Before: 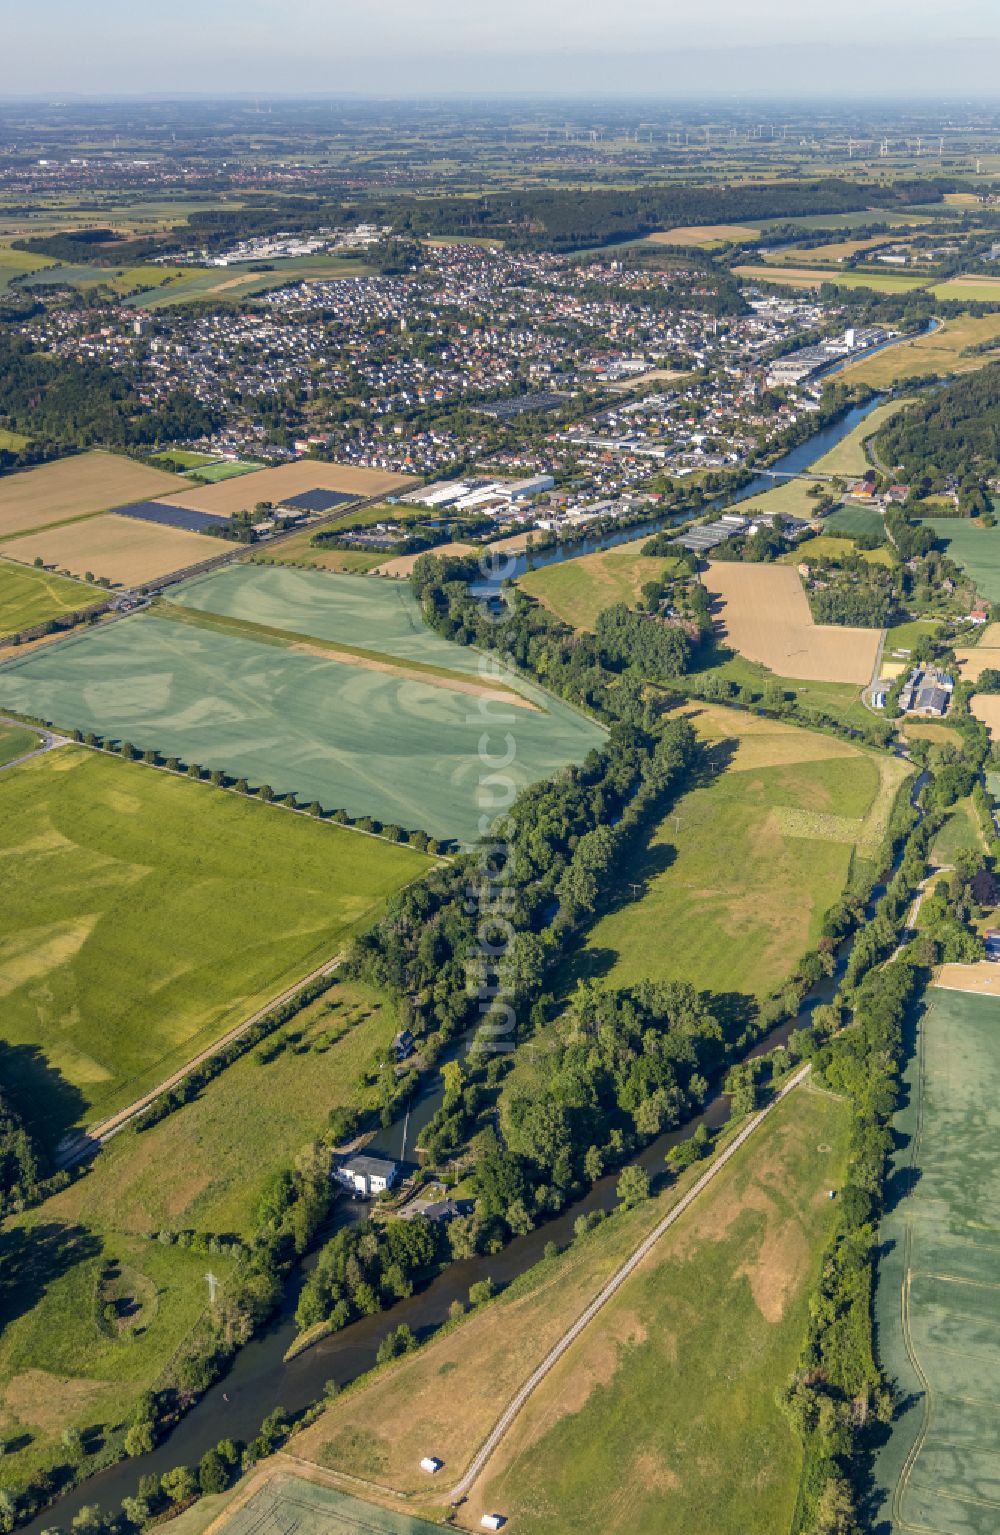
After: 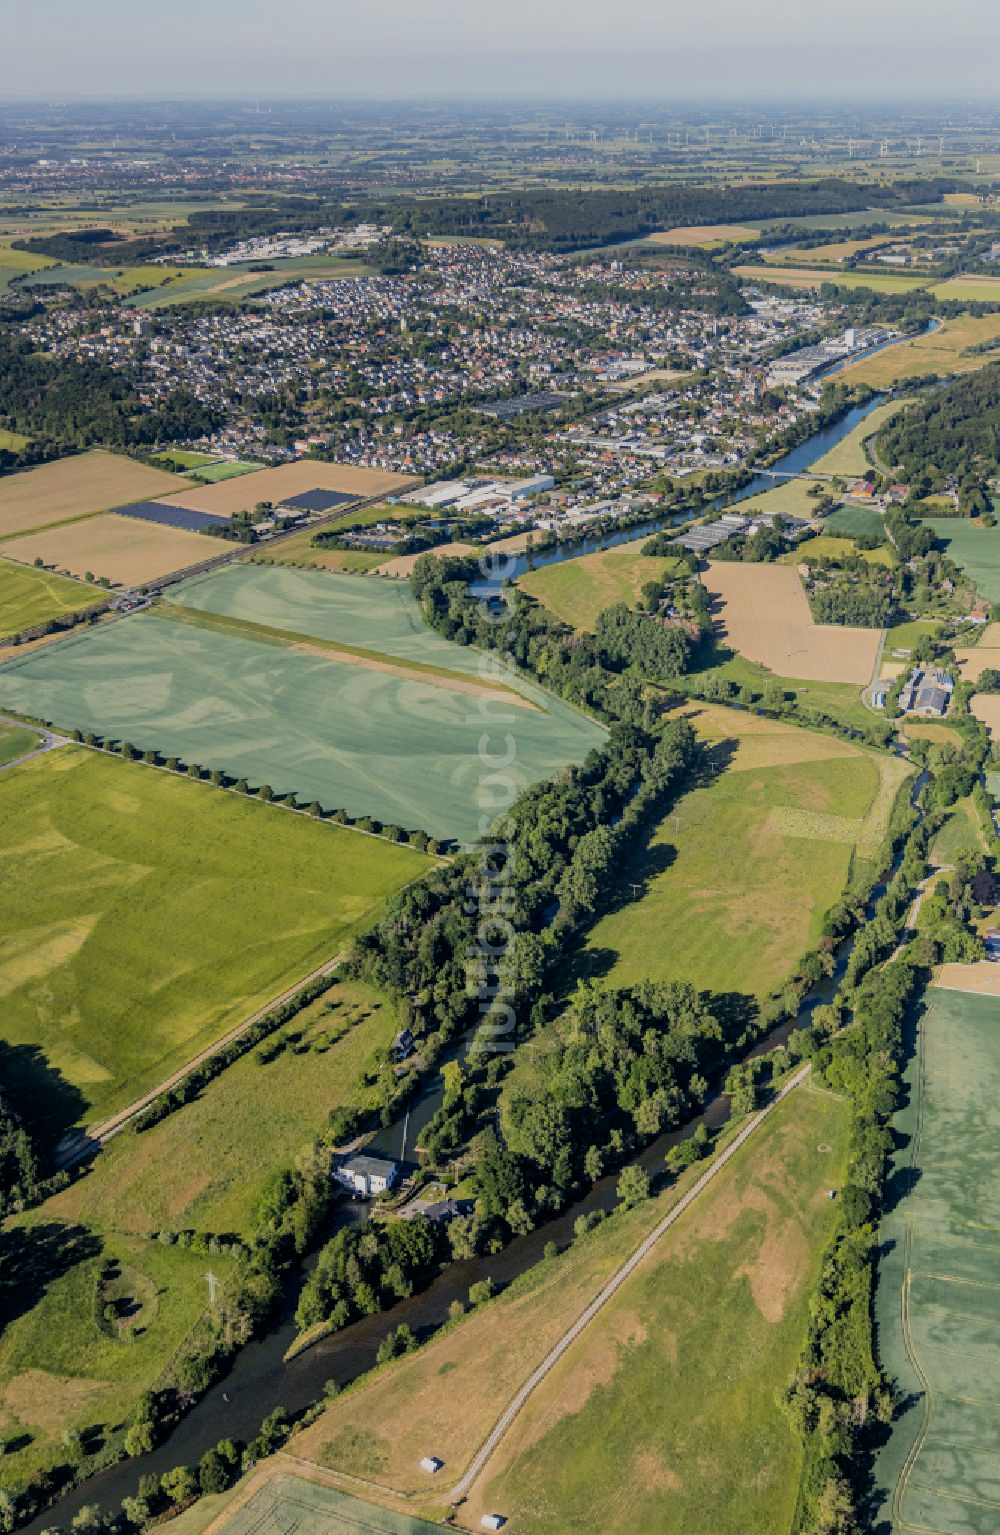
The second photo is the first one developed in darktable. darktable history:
filmic rgb: black relative exposure -9.33 EV, white relative exposure 6.82 EV, threshold 5.96 EV, hardness 3.06, contrast 1.061, enable highlight reconstruction true
